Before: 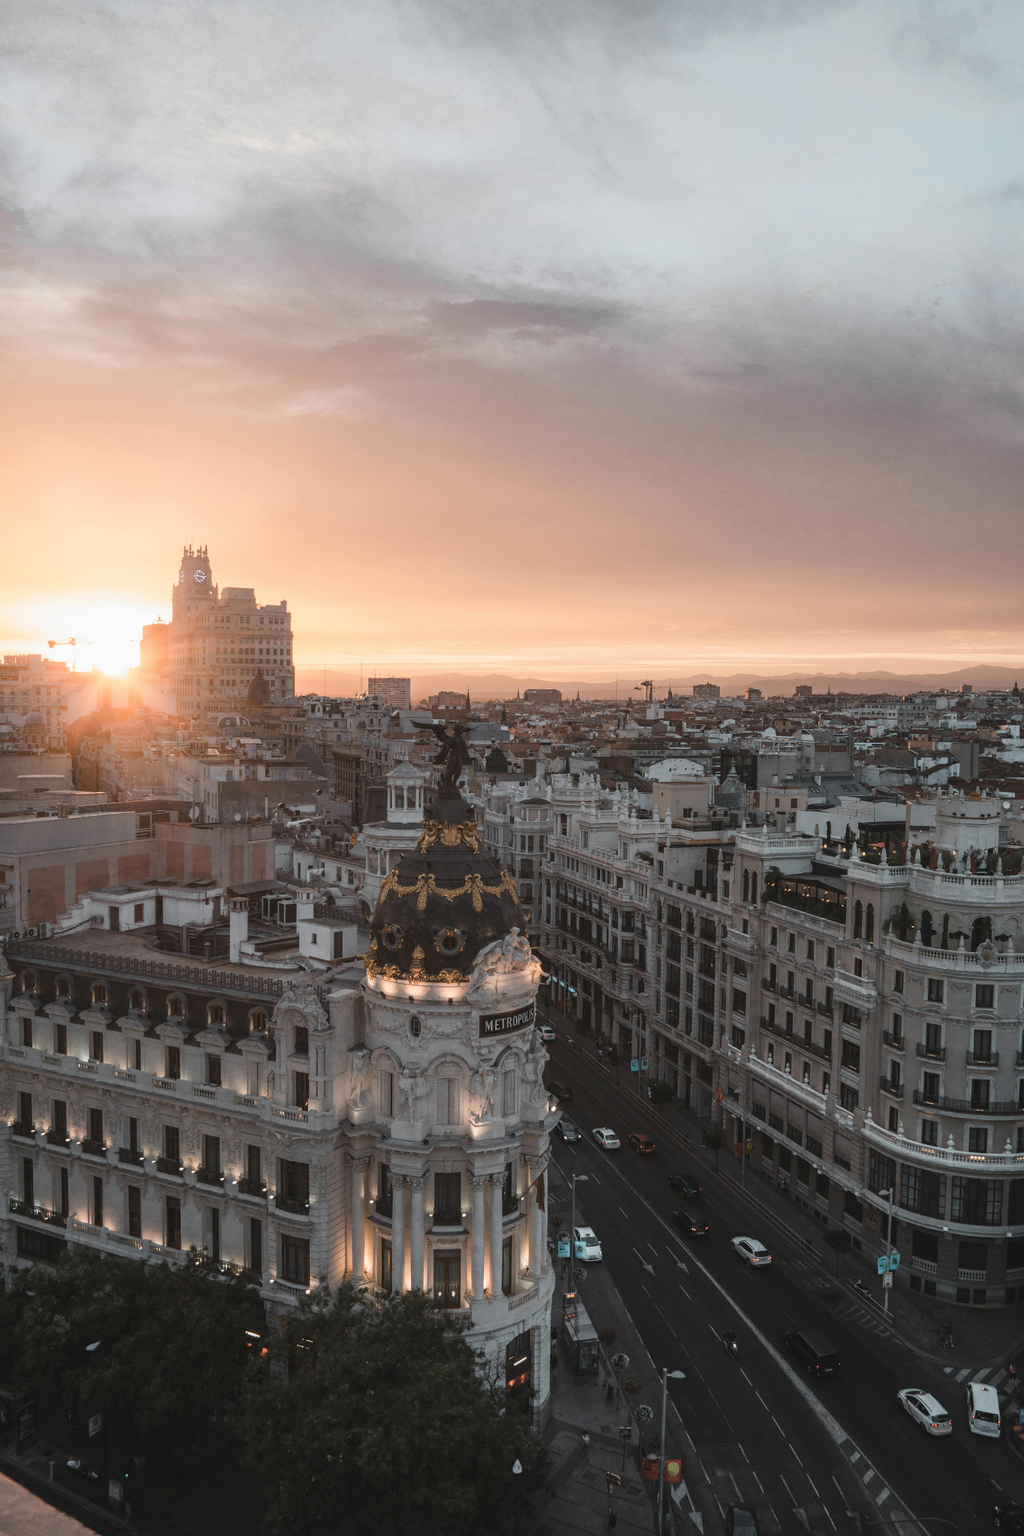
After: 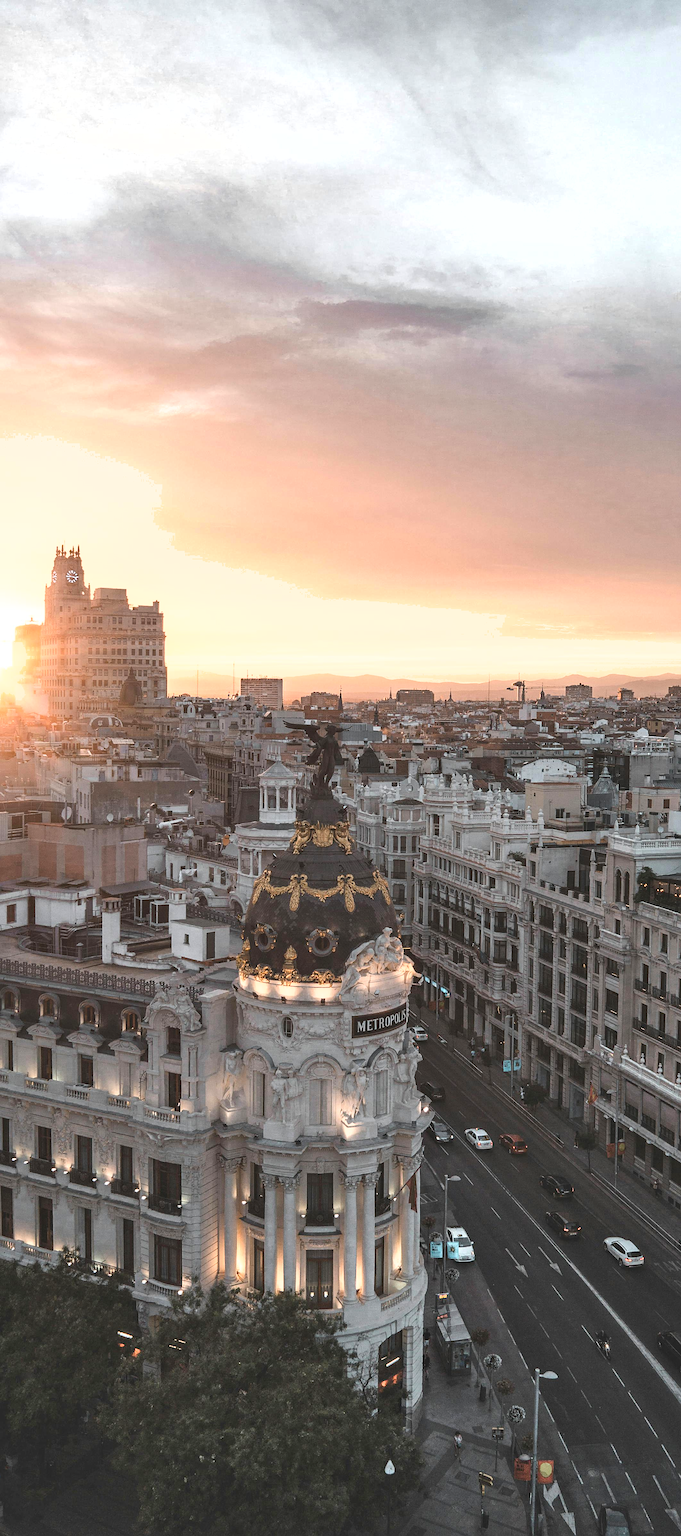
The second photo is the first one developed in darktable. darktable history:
crop and rotate: left 12.515%, right 20.924%
exposure: black level correction 0, exposure 0.694 EV, compensate highlight preservation false
shadows and highlights: shadows 47.3, highlights -42.51, soften with gaussian
sharpen: on, module defaults
